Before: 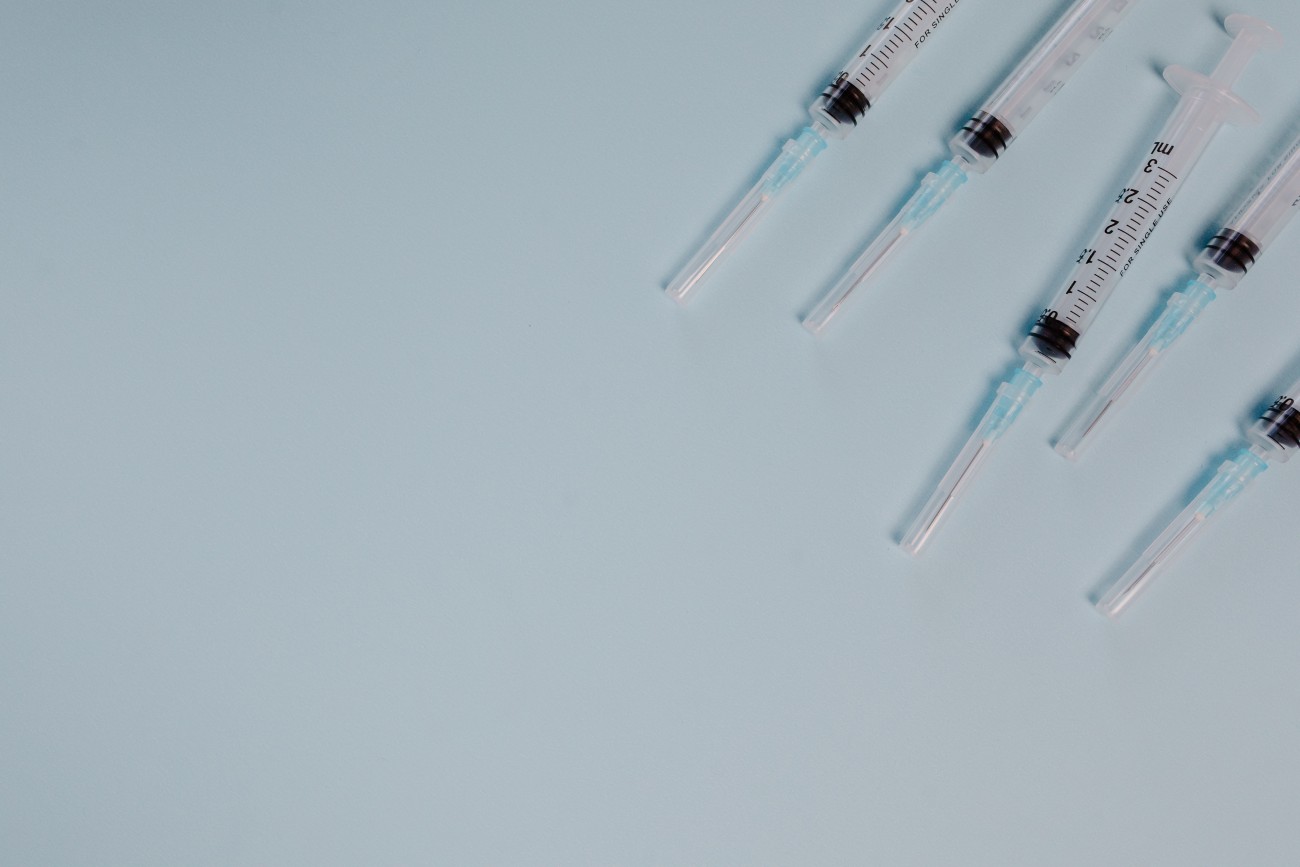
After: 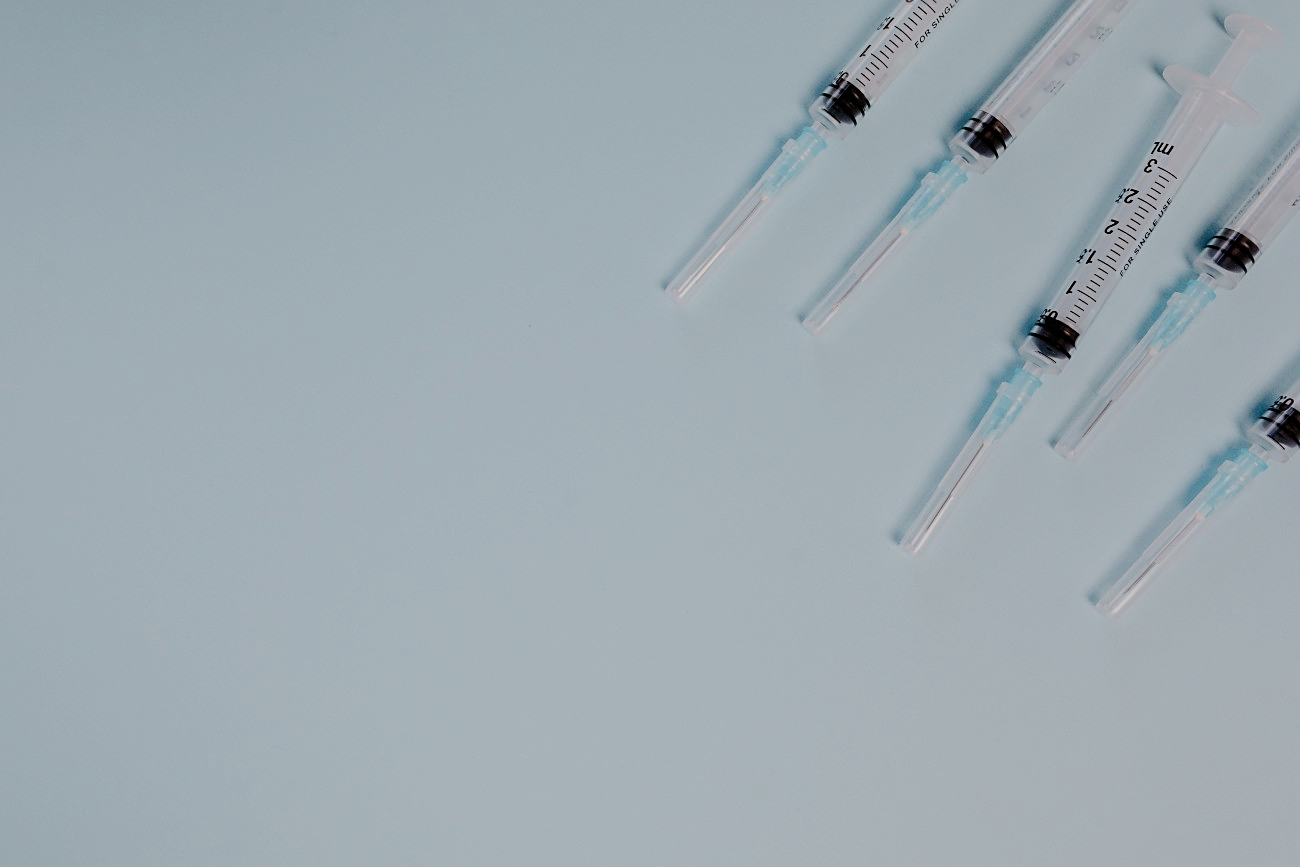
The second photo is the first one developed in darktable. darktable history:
sharpen: on, module defaults
tone equalizer: on, module defaults
filmic rgb: black relative exposure -8.04 EV, white relative exposure 4.02 EV, hardness 4.1
